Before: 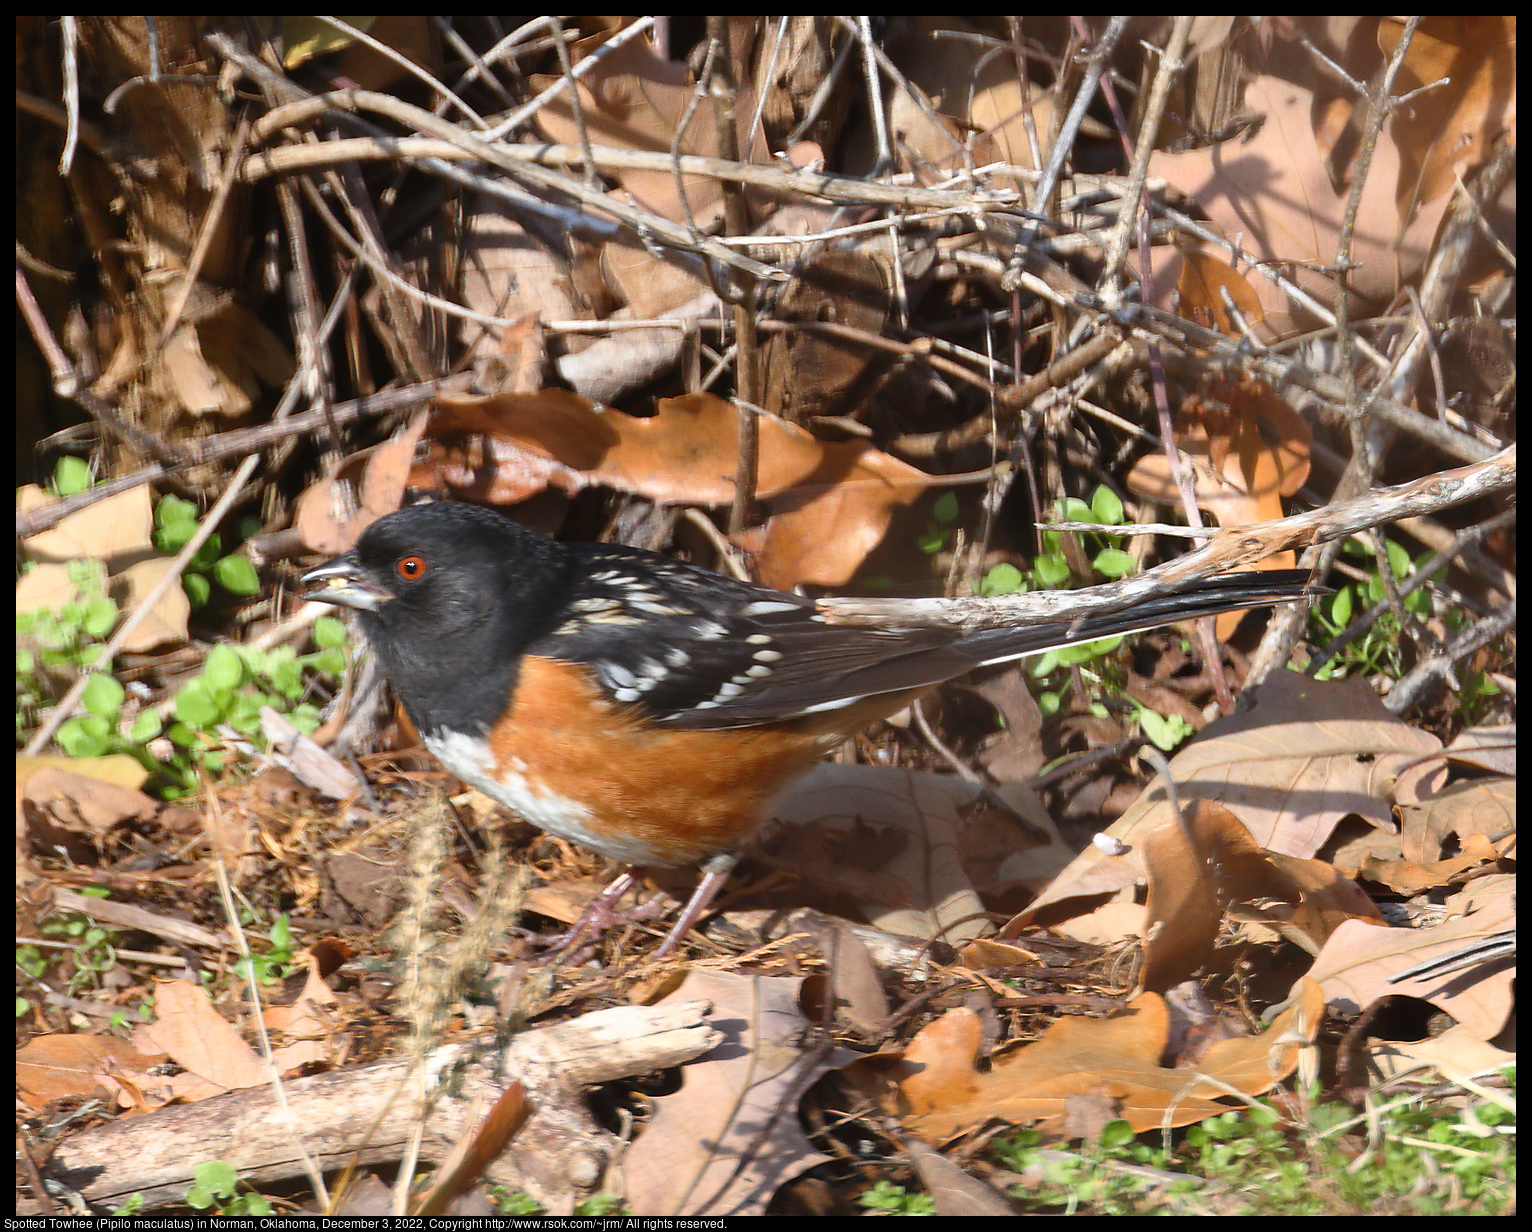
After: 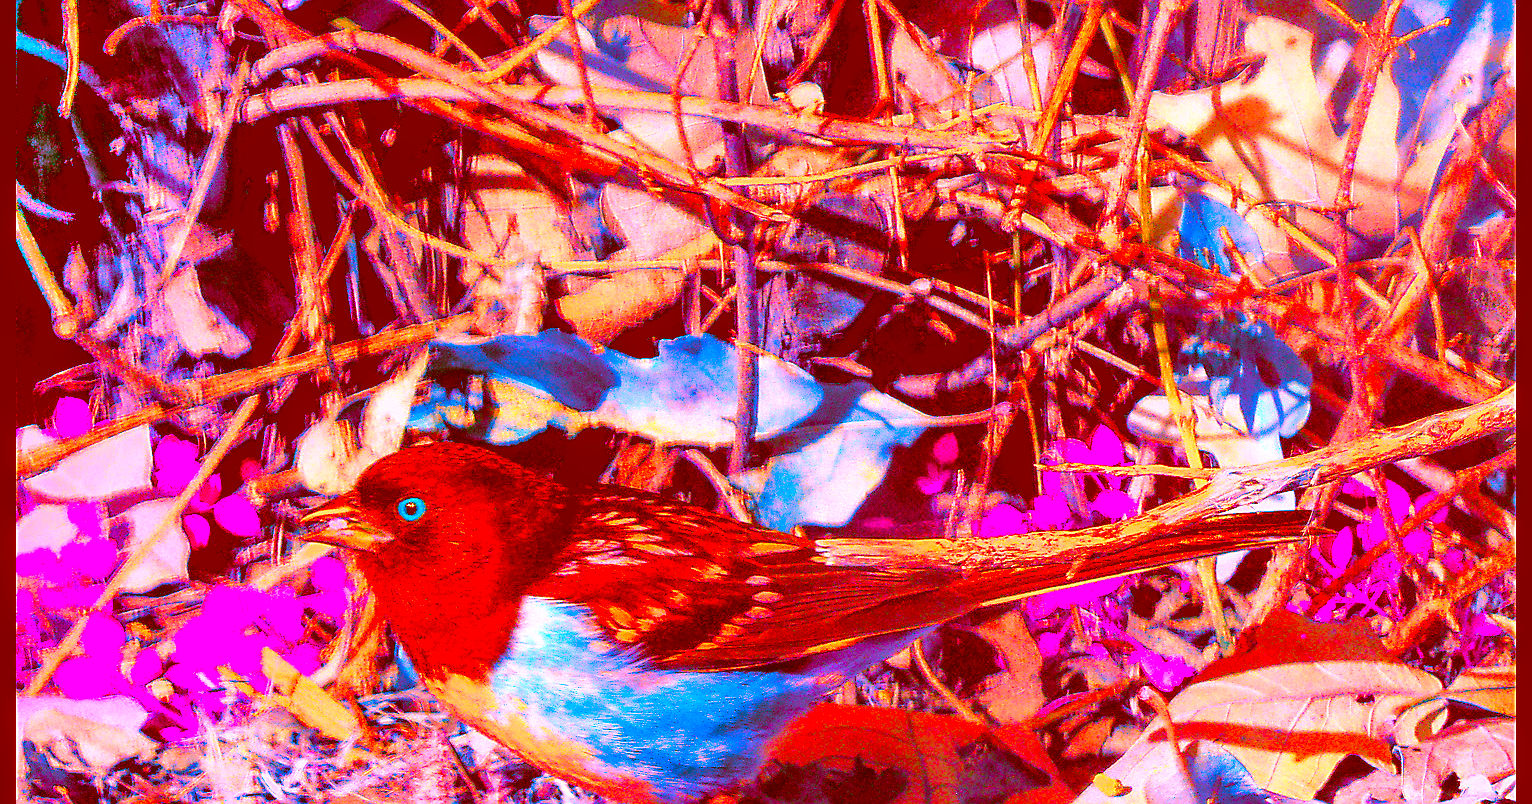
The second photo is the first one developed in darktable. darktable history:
crop and rotate: top 4.842%, bottom 29.861%
local contrast: on, module defaults
color balance rgb: linear chroma grading › global chroma 9.844%, perceptual saturation grading › global saturation -0.09%, perceptual saturation grading › highlights -17.286%, perceptual saturation grading › mid-tones 32.499%, perceptual saturation grading › shadows 50.507%, global vibrance 9.838%
shadows and highlights: shadows 76.82, highlights -25.26, soften with gaussian
sharpen: radius 1.369, amount 1.252, threshold 0.778
color correction: highlights a* -39.68, highlights b* -39.91, shadows a* -39.25, shadows b* -39.73, saturation -2.95
exposure: black level correction 0.011, exposure 1.085 EV, compensate highlight preservation false
